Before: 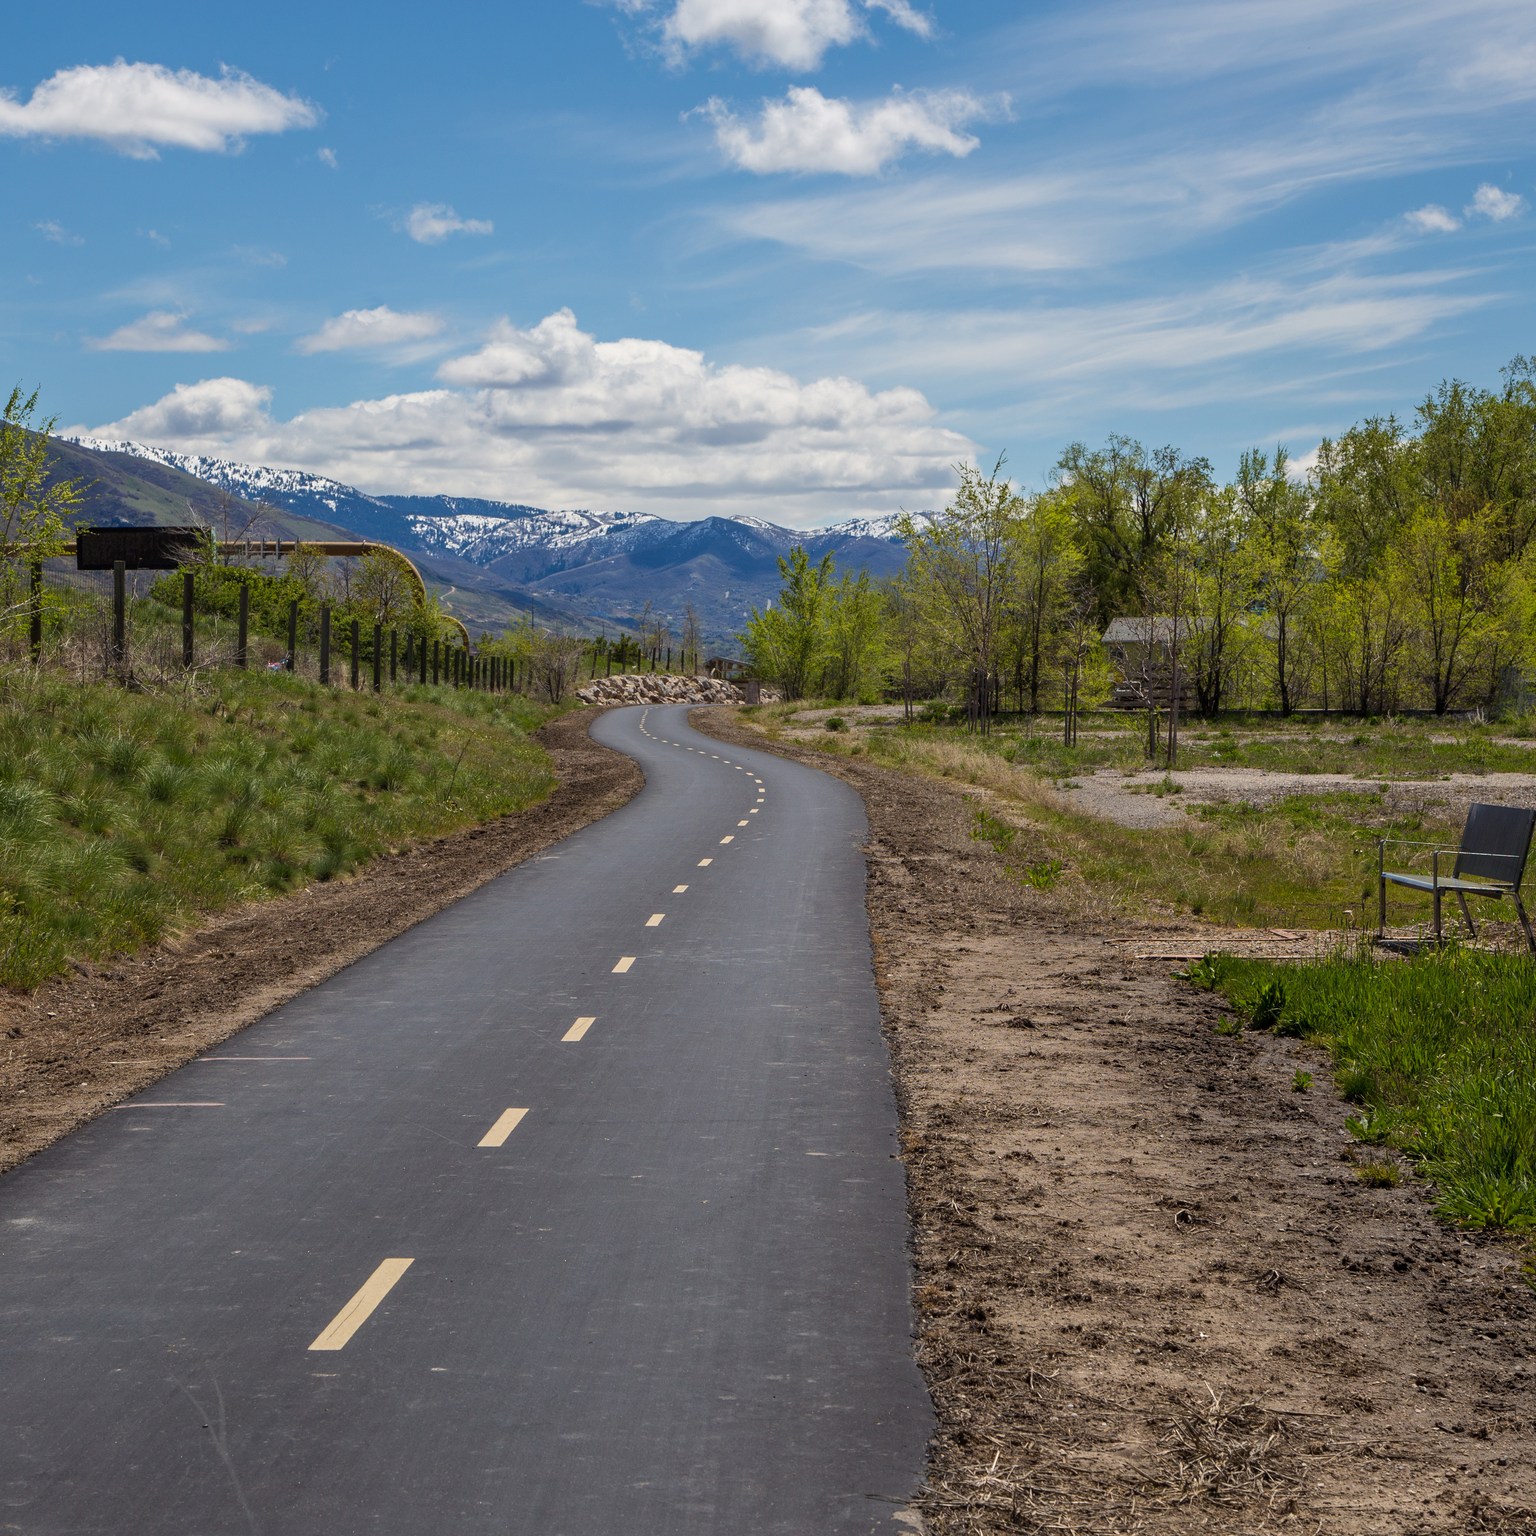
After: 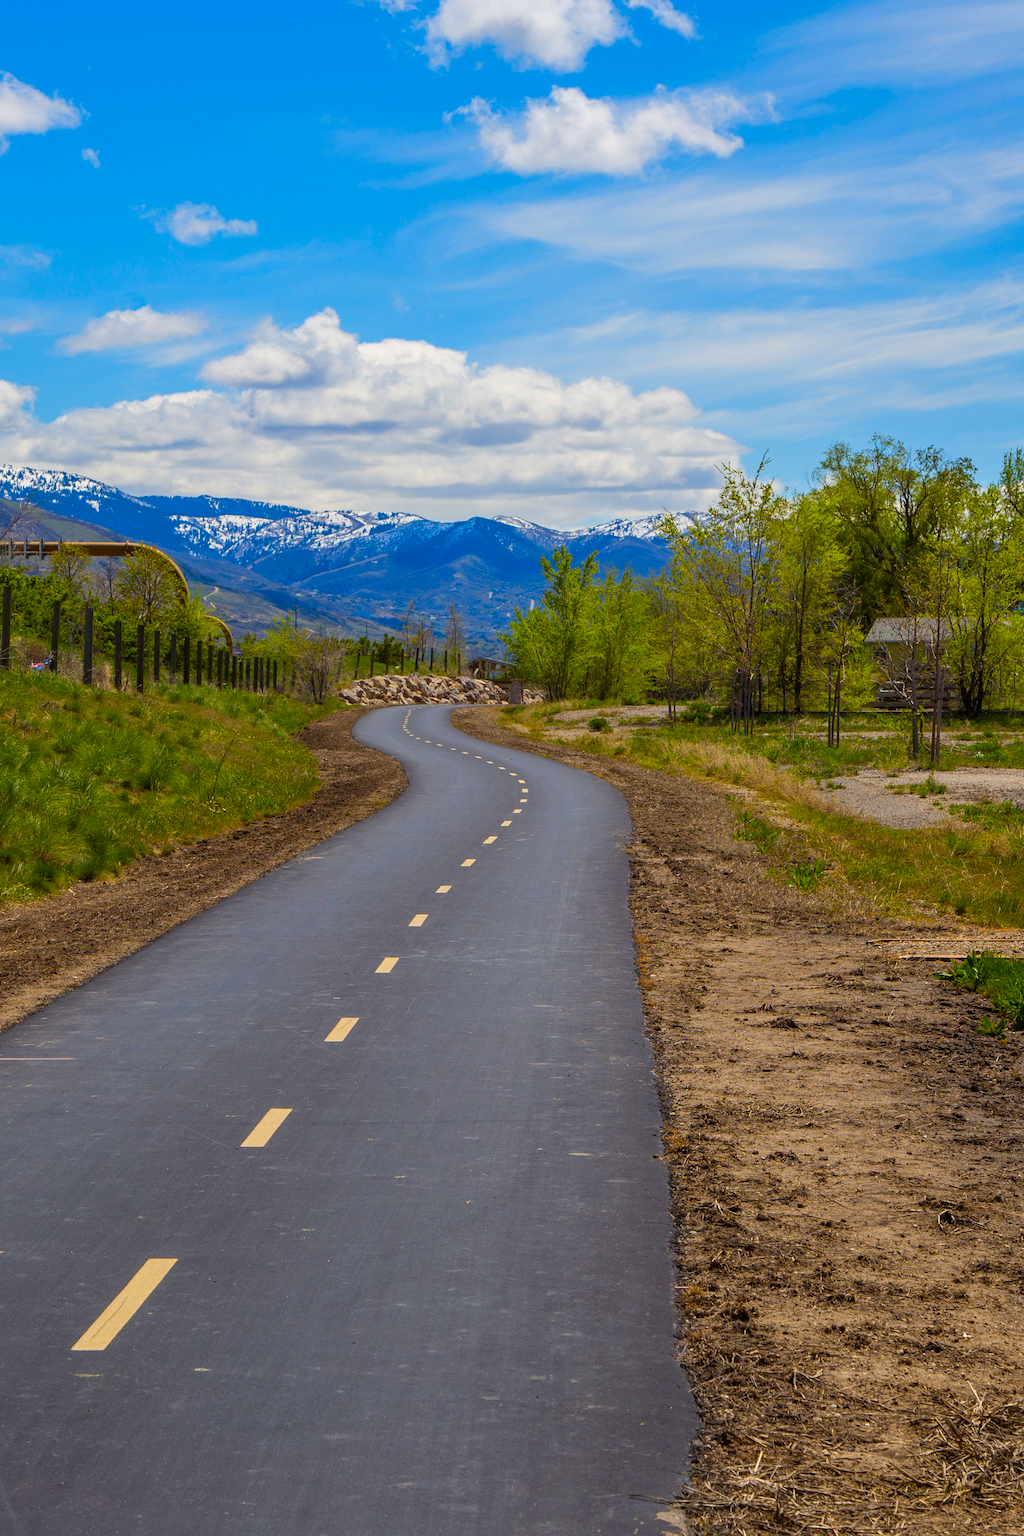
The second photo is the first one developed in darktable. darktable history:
color contrast: green-magenta contrast 1.55, blue-yellow contrast 1.83
crop and rotate: left 15.446%, right 17.836%
